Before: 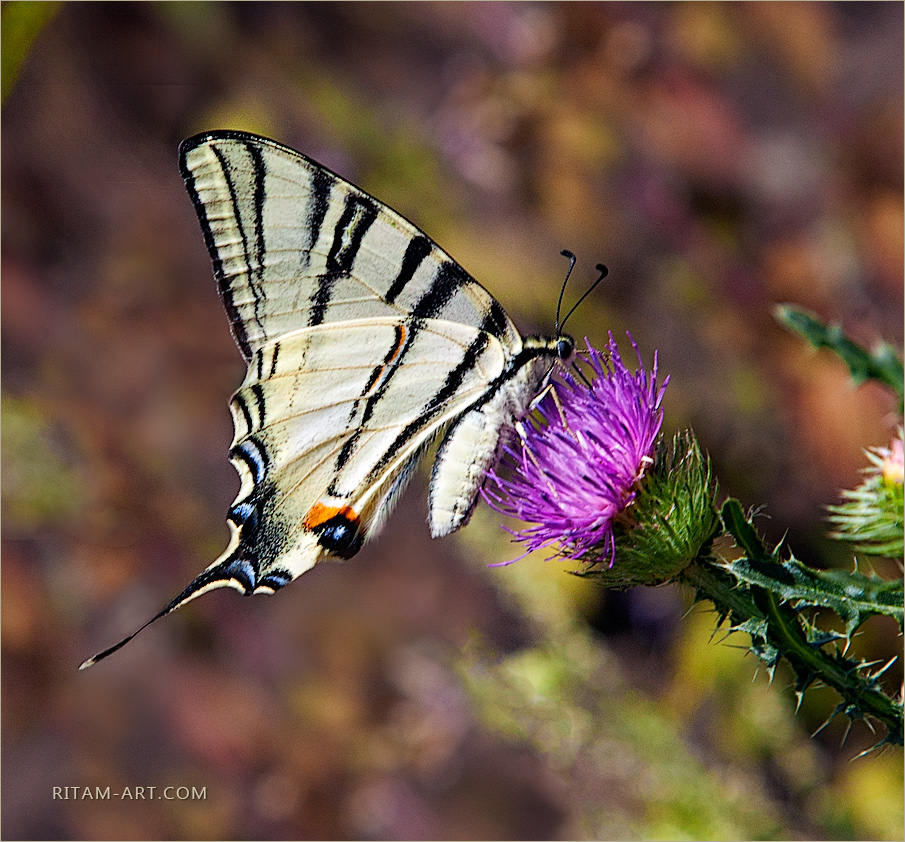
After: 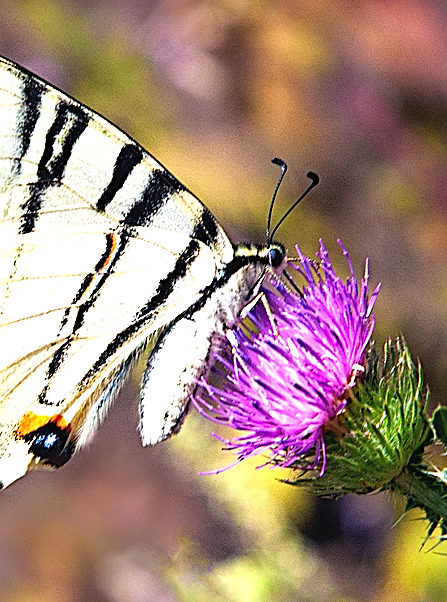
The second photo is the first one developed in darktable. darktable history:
exposure: black level correction -0.002, exposure 1.111 EV, compensate highlight preservation false
crop: left 32.014%, top 10.979%, right 18.503%, bottom 17.523%
sharpen: radius 2.494, amount 0.336
